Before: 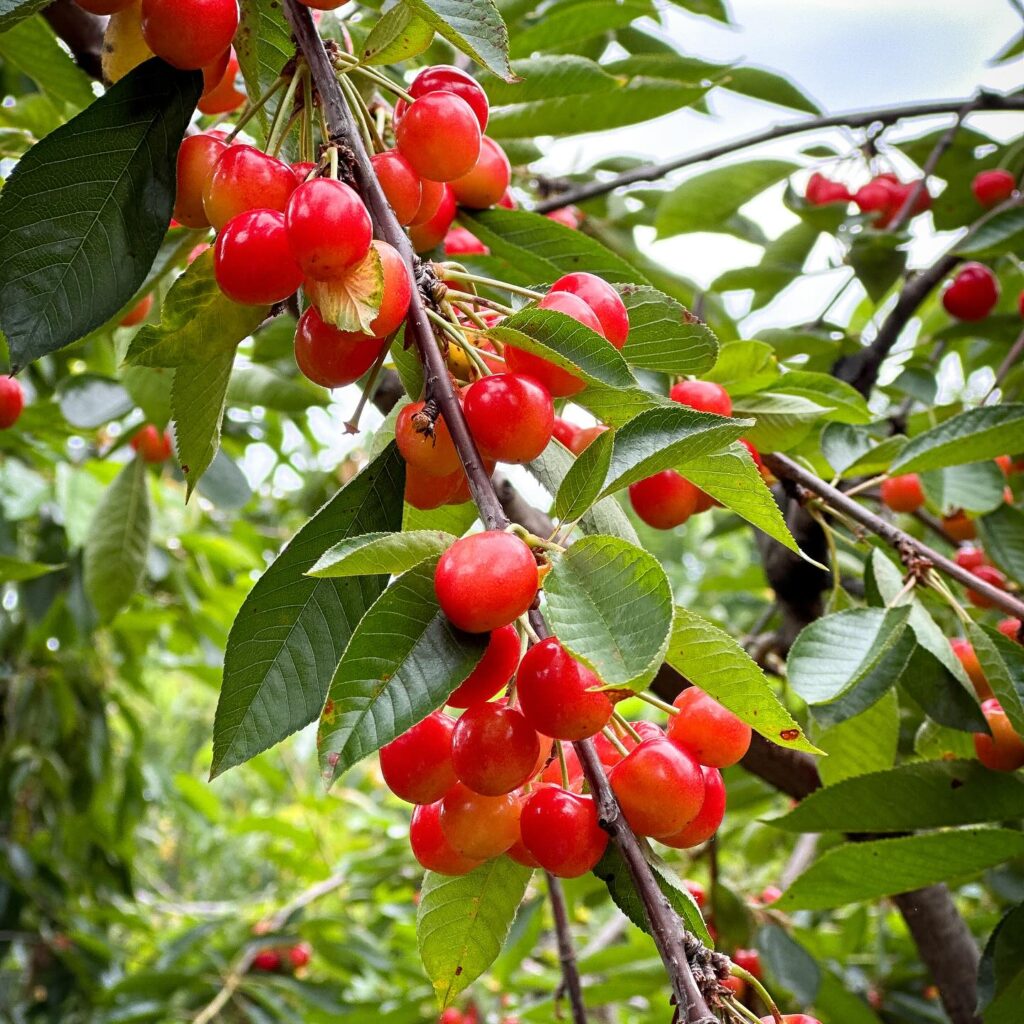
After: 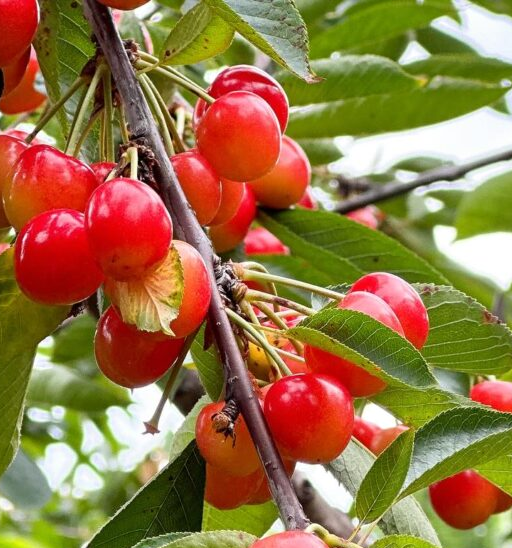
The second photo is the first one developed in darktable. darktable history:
tone equalizer: on, module defaults
crop: left 19.556%, right 30.401%, bottom 46.458%
